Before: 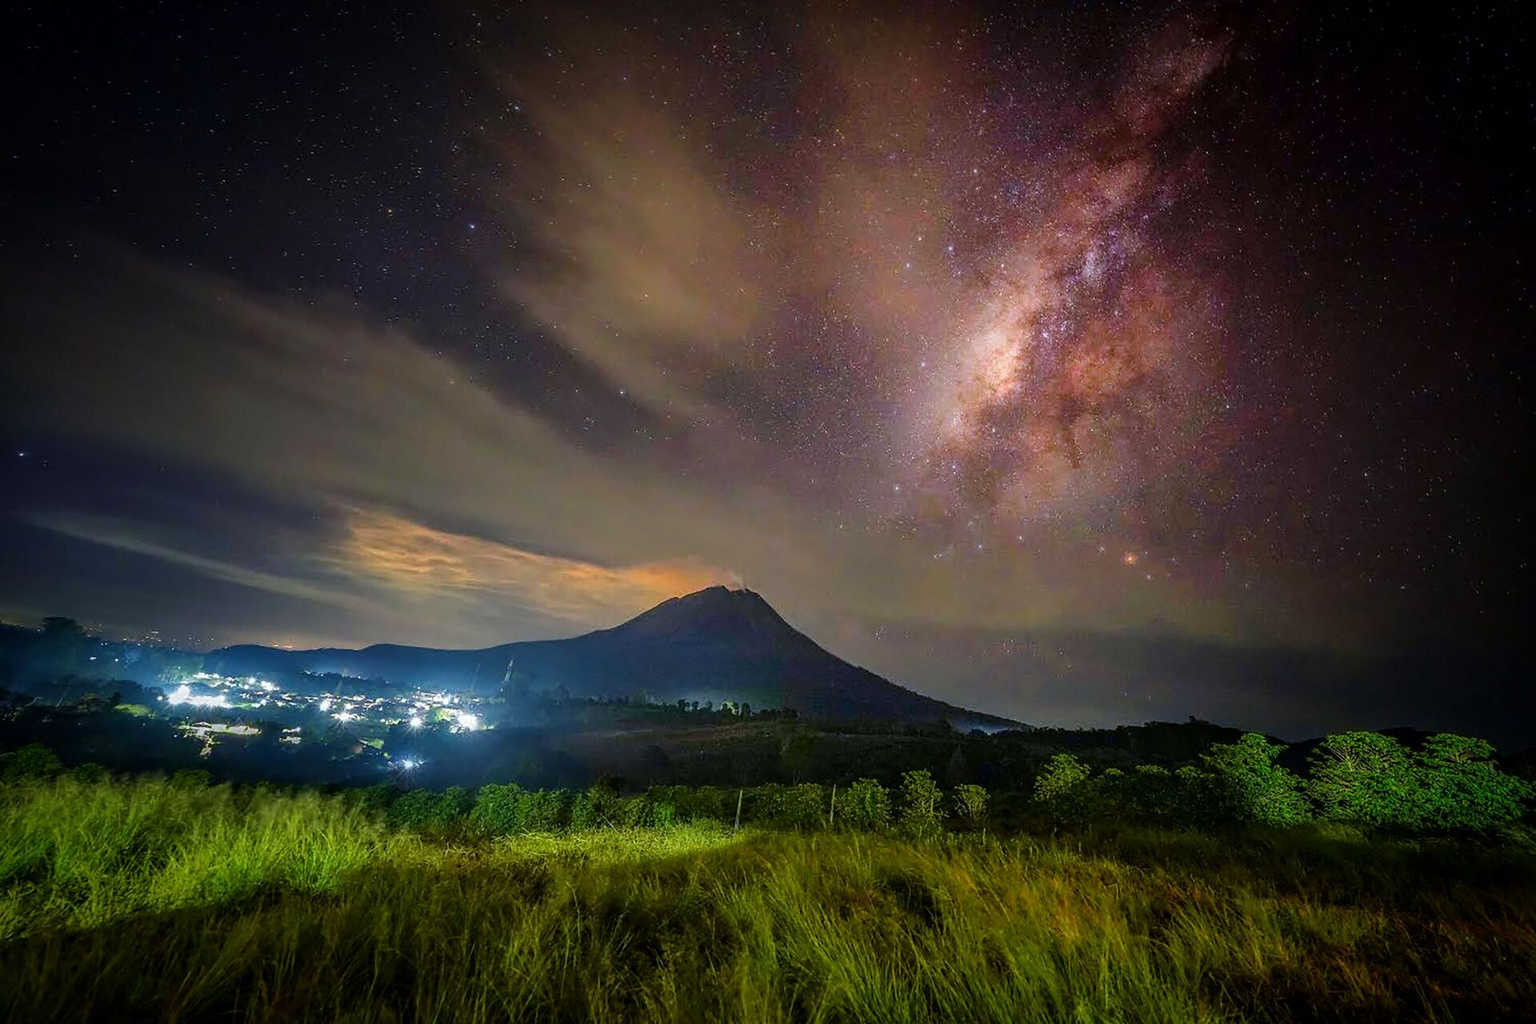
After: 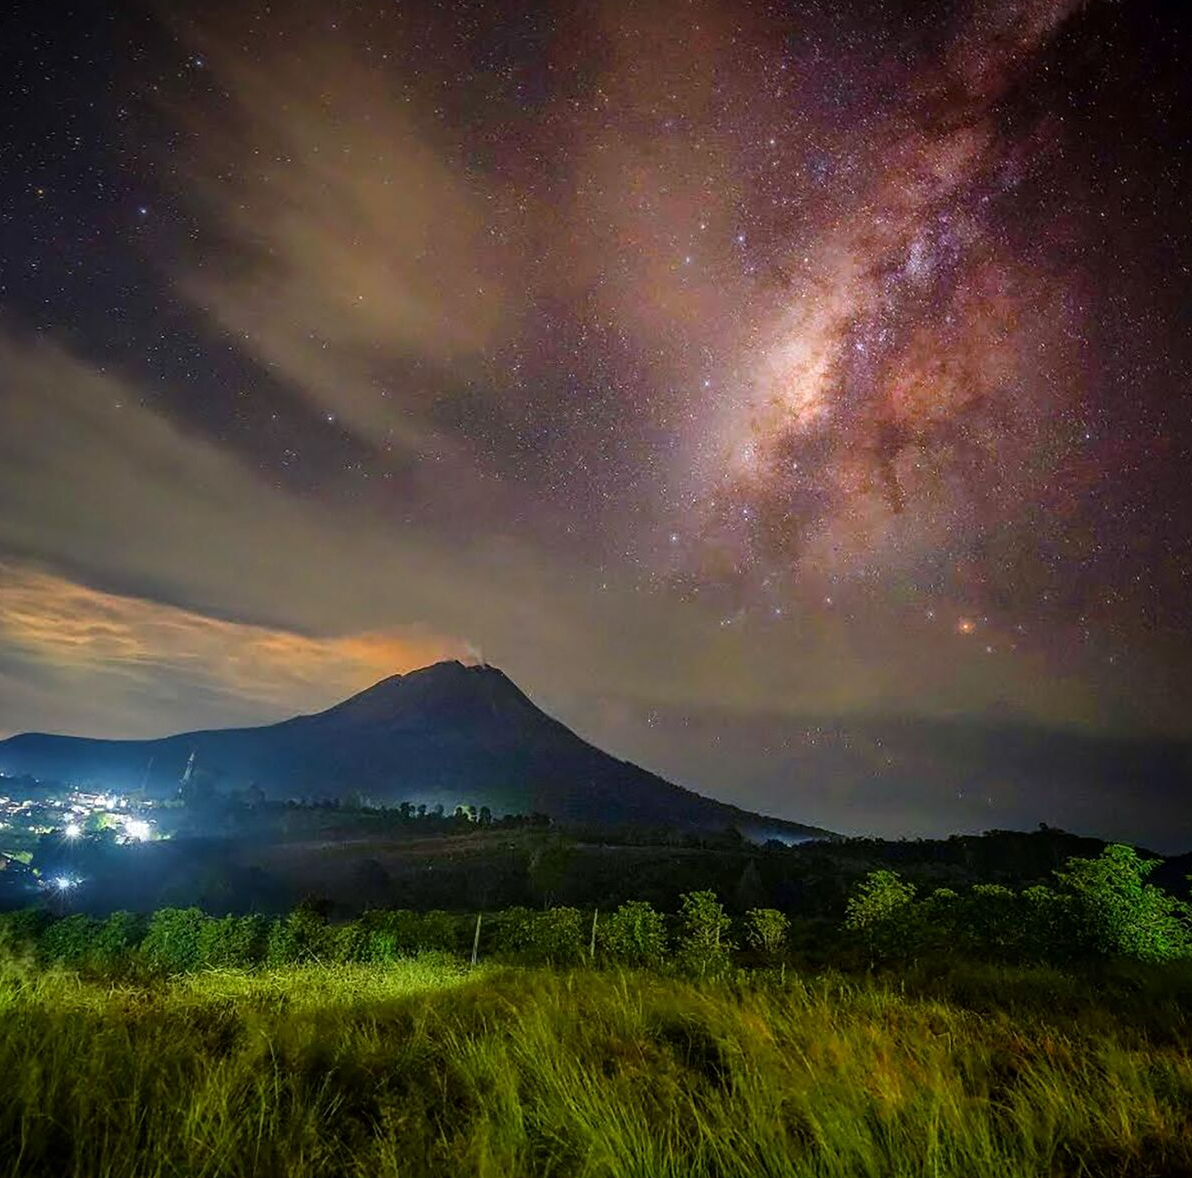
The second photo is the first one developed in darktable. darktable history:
crop and rotate: left 23.298%, top 5.641%, right 14.583%, bottom 2.286%
